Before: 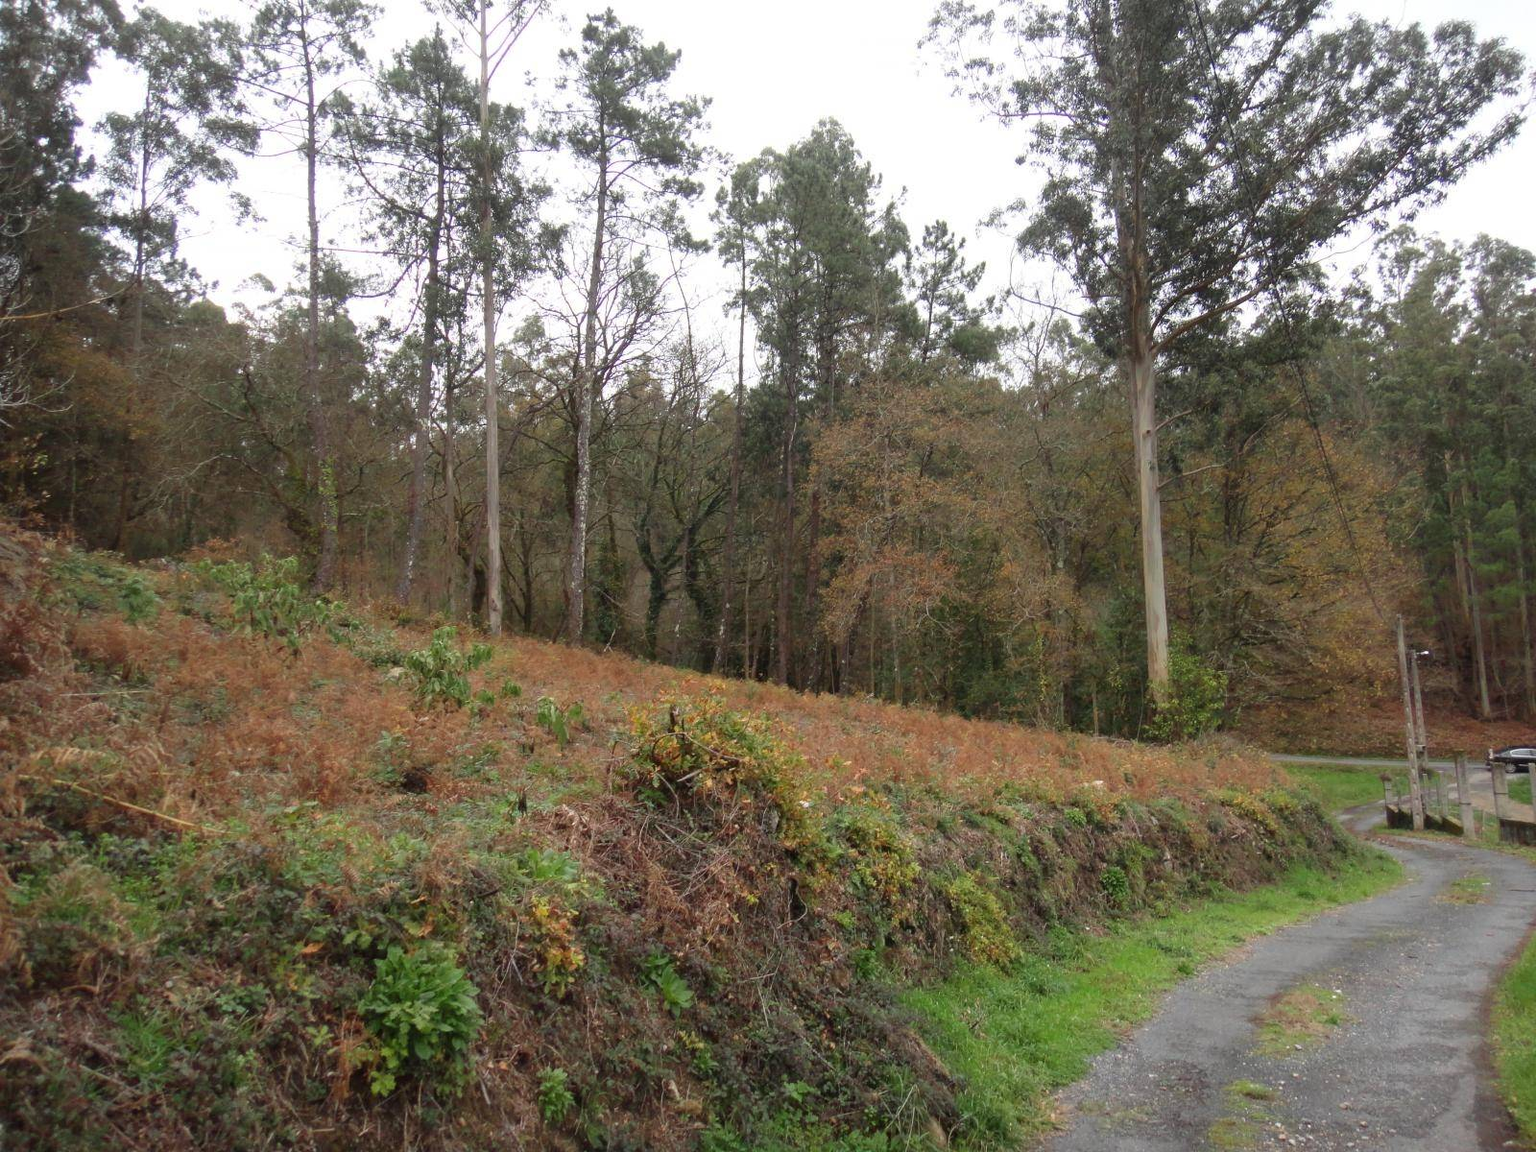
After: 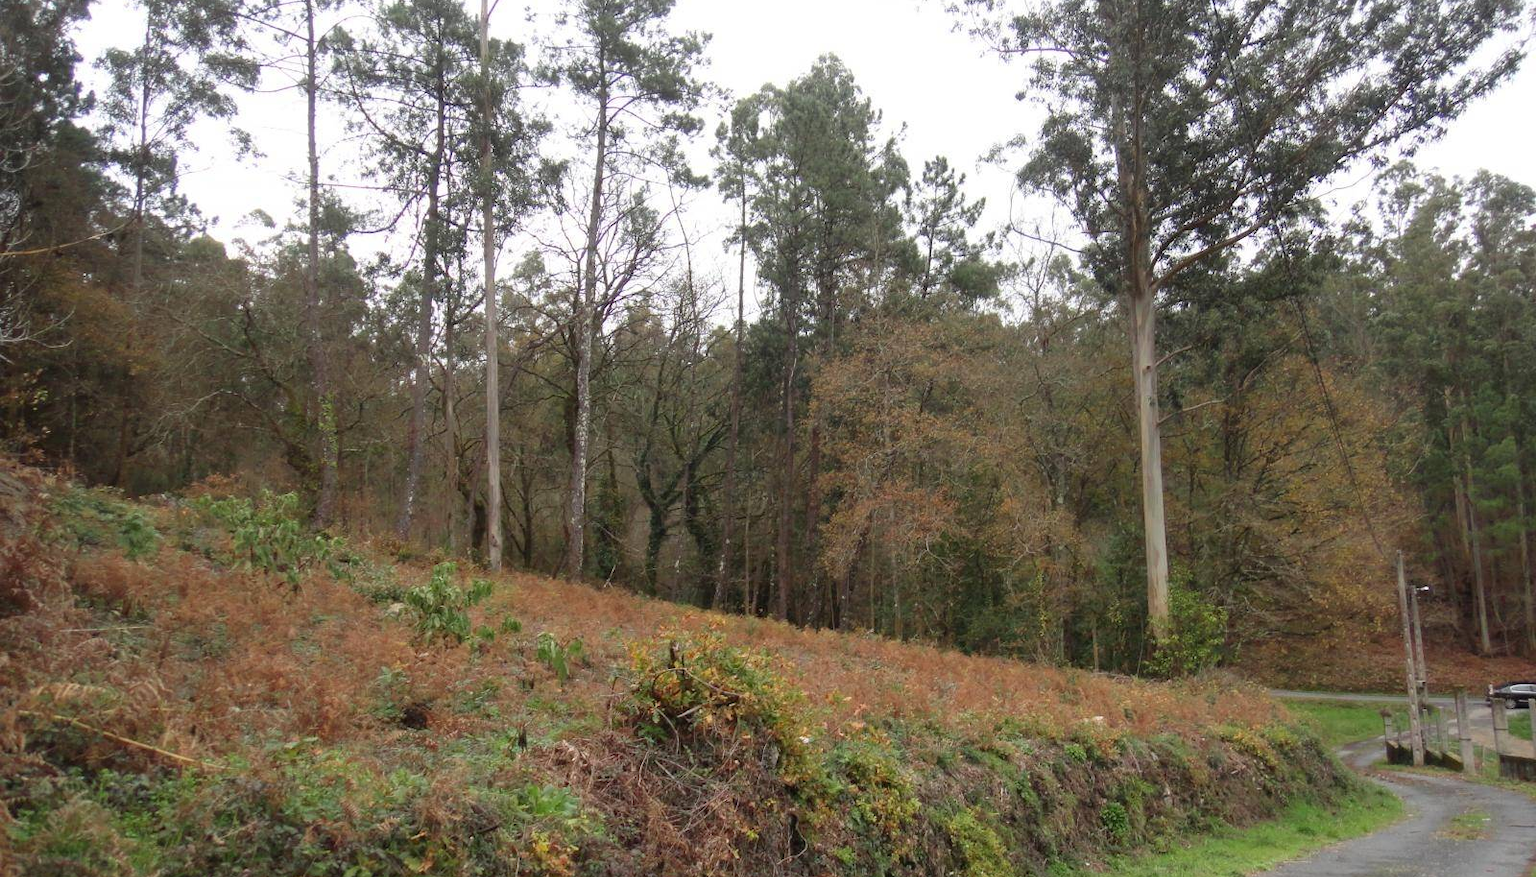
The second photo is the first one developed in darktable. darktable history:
crop: top 5.657%, bottom 18.159%
